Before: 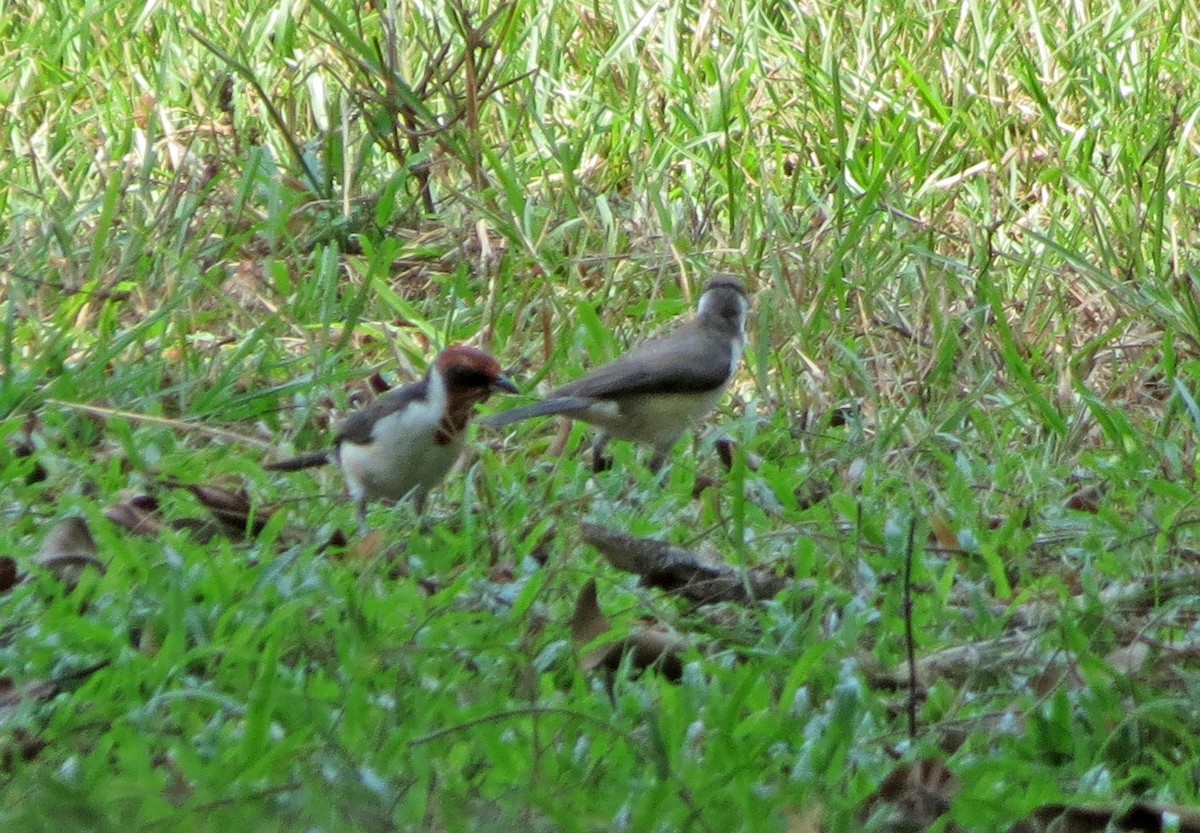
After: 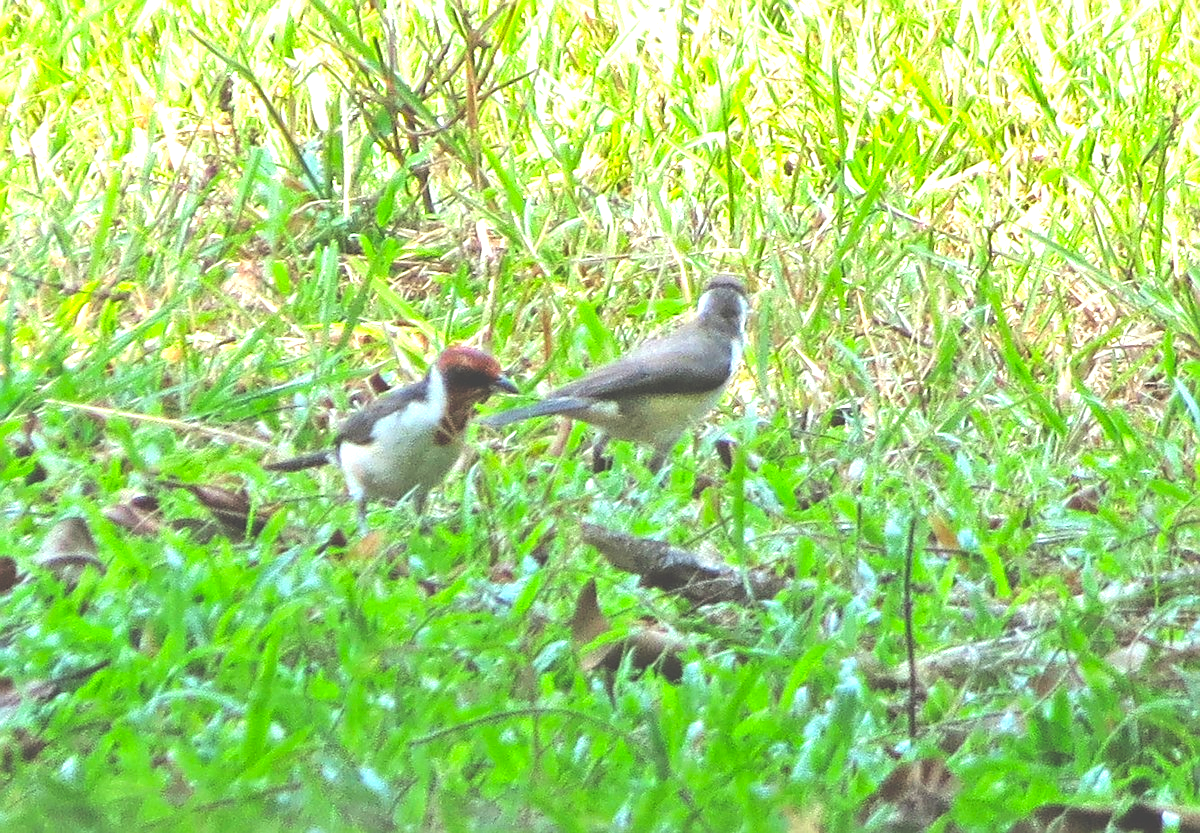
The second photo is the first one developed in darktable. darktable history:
exposure: black level correction -0.023, exposure 1.397 EV, compensate highlight preservation false
sharpen: on, module defaults
color balance rgb: perceptual saturation grading › global saturation 20%, global vibrance 20%
